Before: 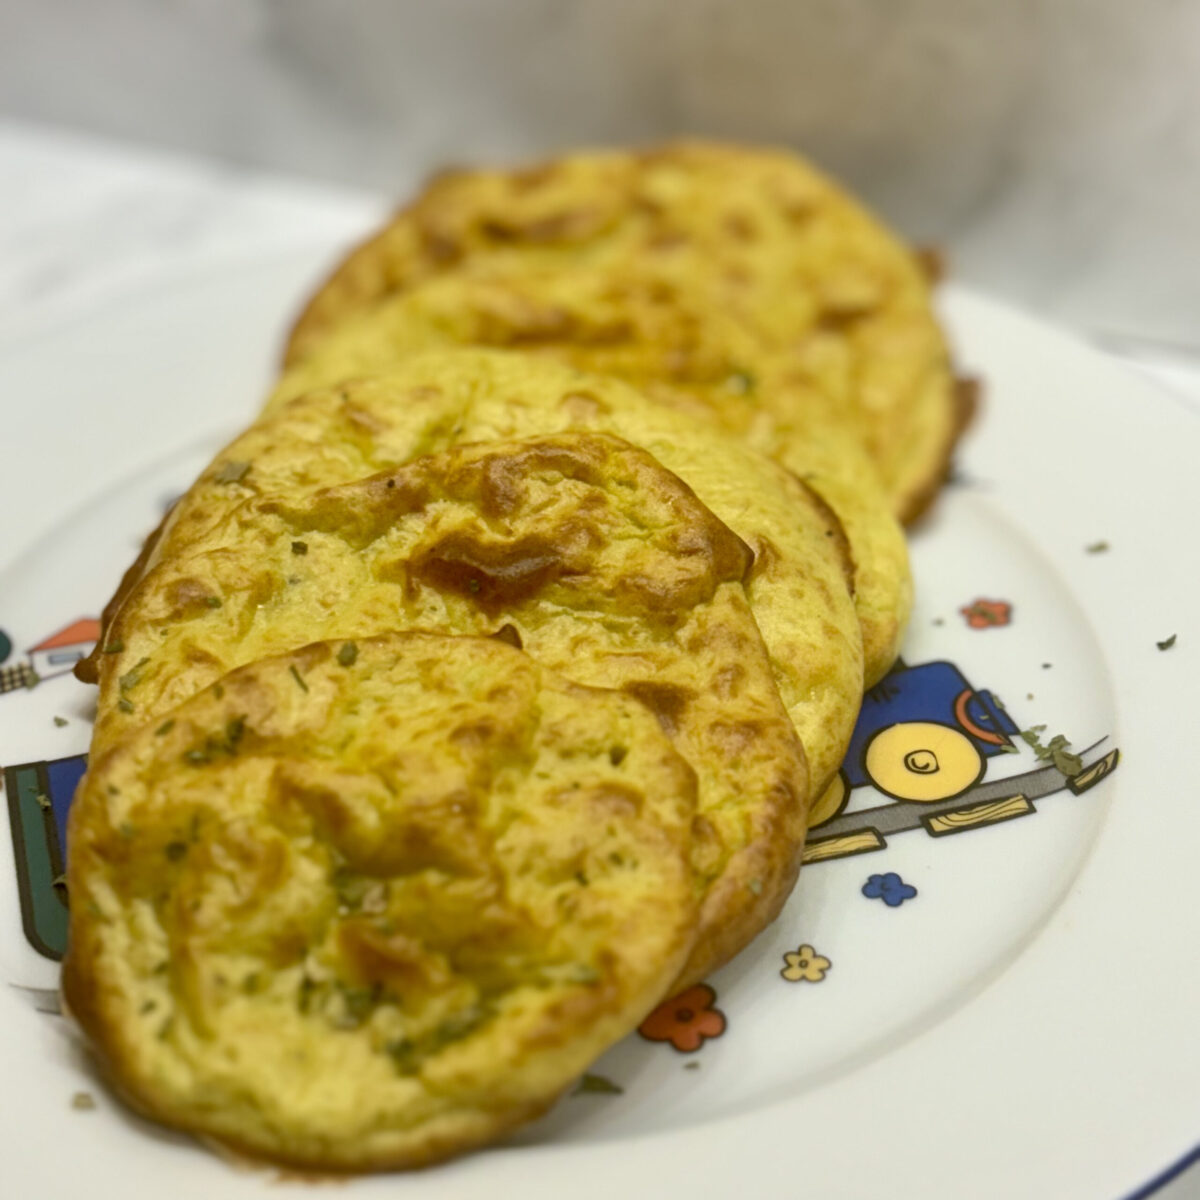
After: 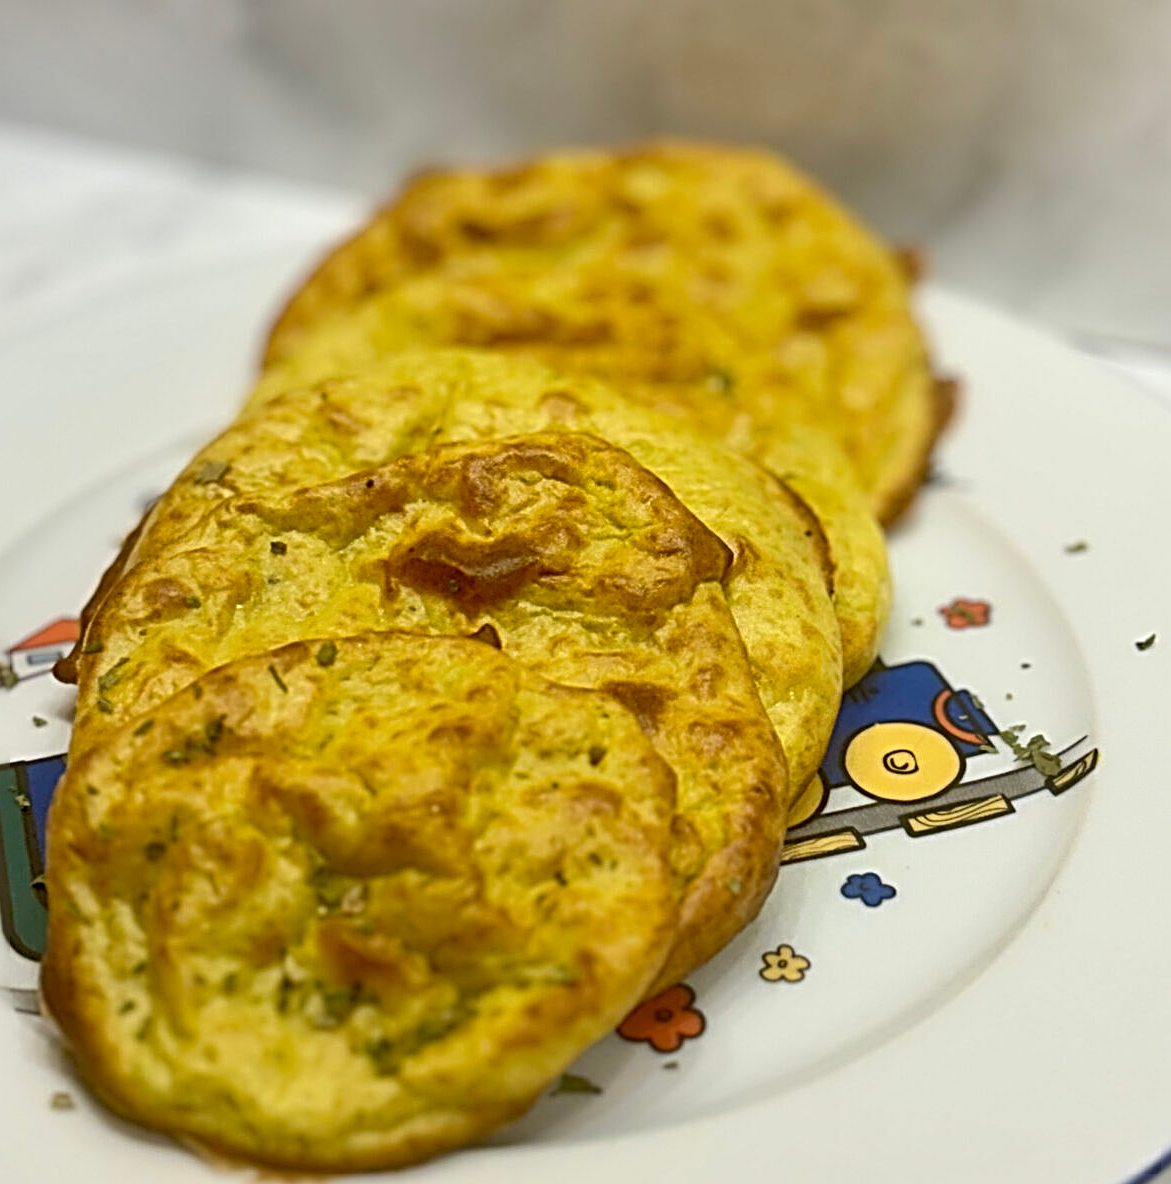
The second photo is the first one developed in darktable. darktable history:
sharpen: radius 3.69, amount 0.928
crop and rotate: left 1.774%, right 0.633%, bottom 1.28%
